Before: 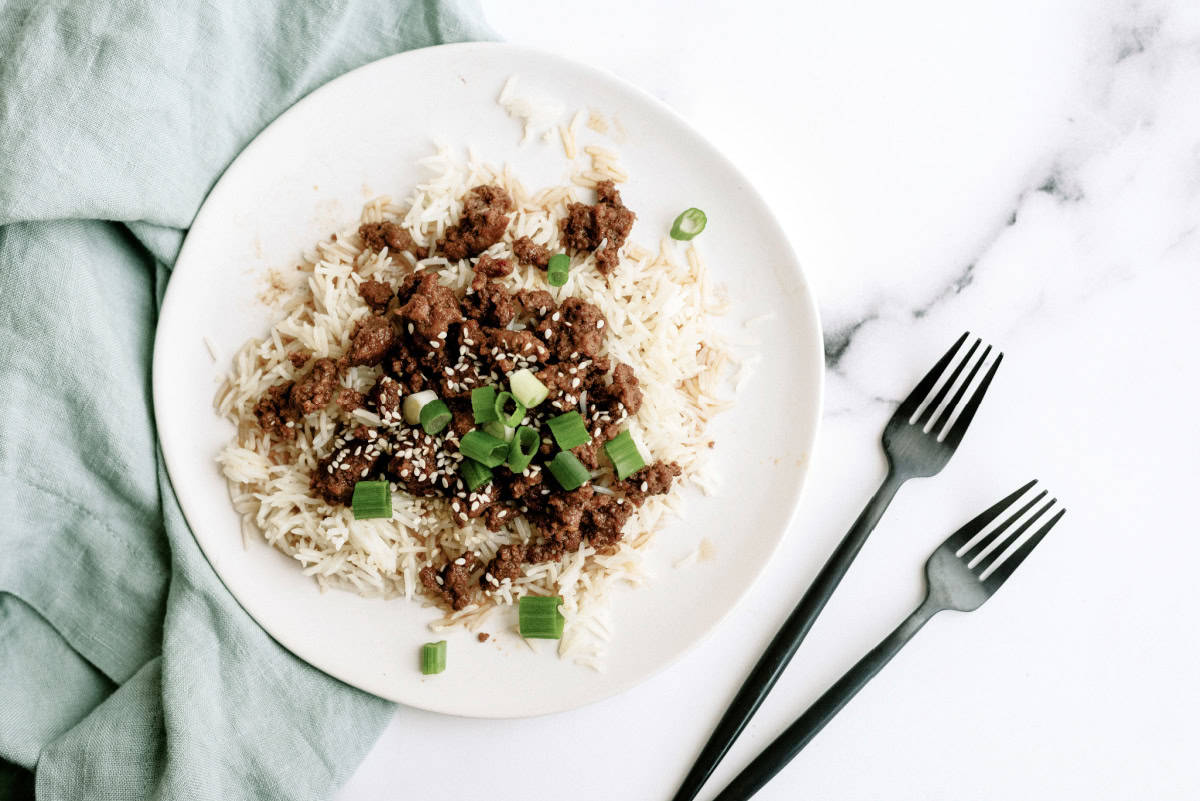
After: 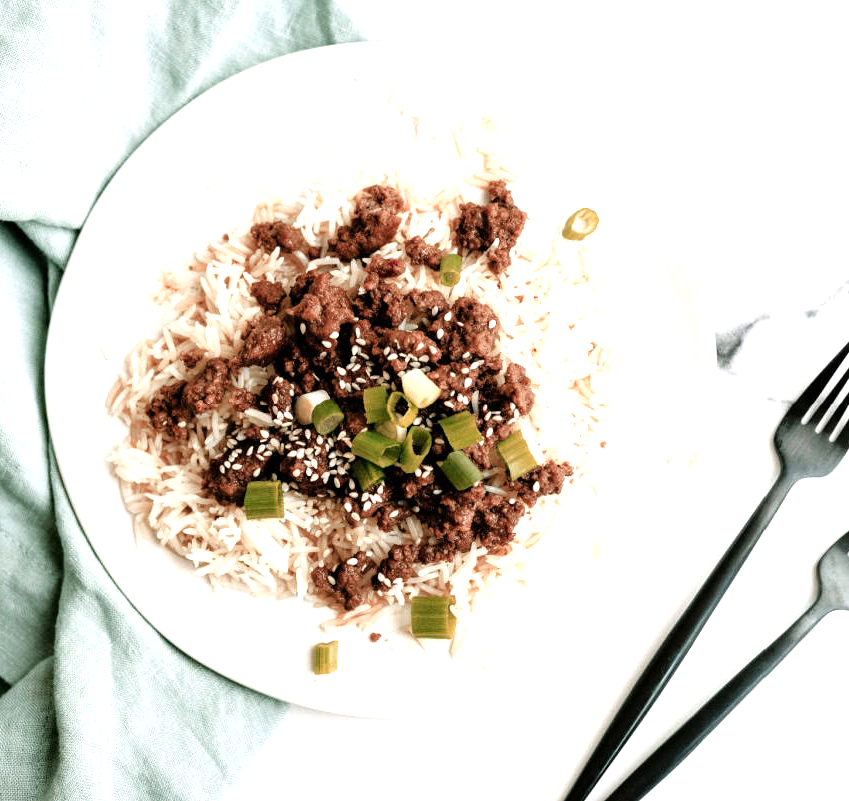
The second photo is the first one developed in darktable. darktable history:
crop and rotate: left 9.017%, right 20.209%
color zones: curves: ch2 [(0, 0.5) (0.084, 0.497) (0.323, 0.335) (0.4, 0.497) (1, 0.5)]
tone equalizer: -8 EV -0.421 EV, -7 EV -0.392 EV, -6 EV -0.332 EV, -5 EV -0.213 EV, -3 EV 0.237 EV, -2 EV 0.304 EV, -1 EV 0.387 EV, +0 EV 0.432 EV, mask exposure compensation -0.492 EV
exposure: exposure 0.202 EV, compensate highlight preservation false
